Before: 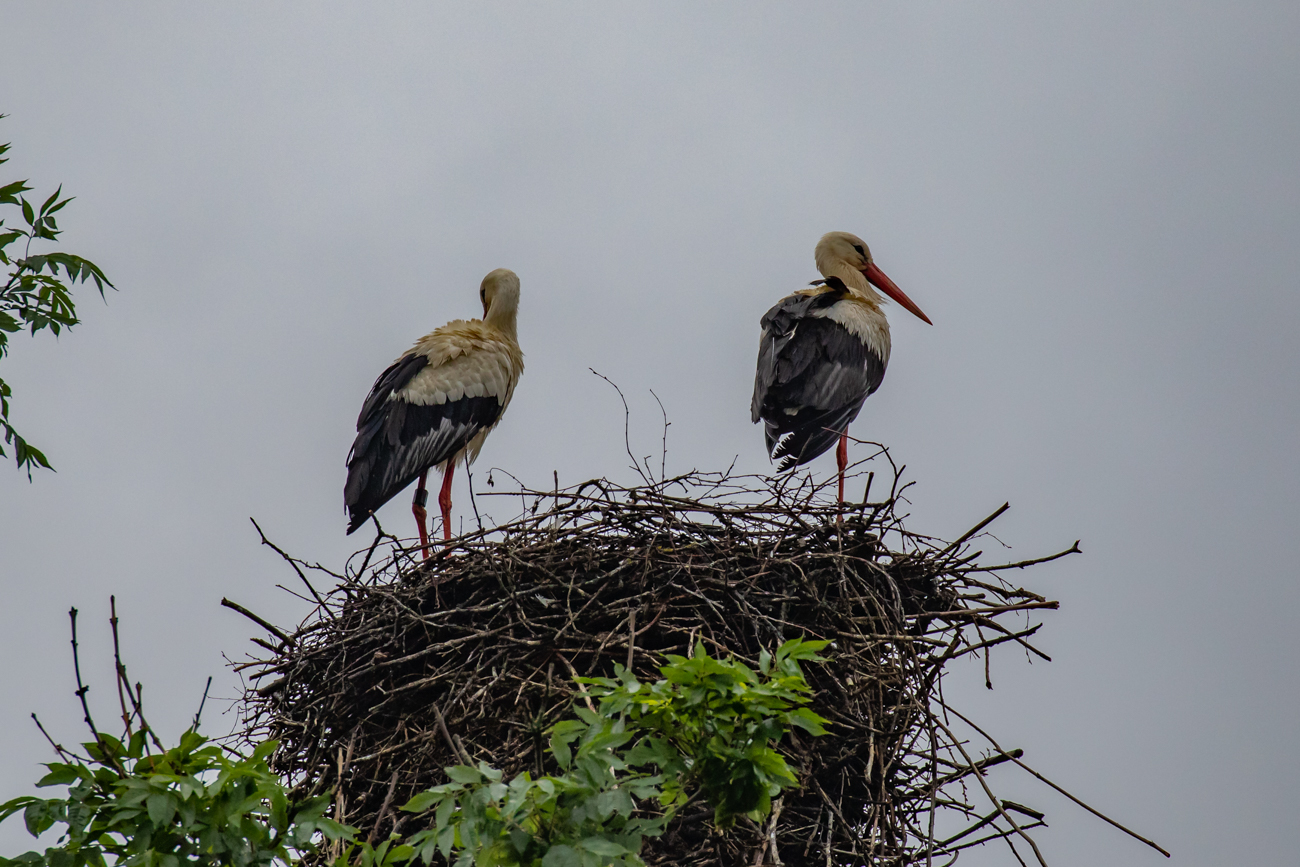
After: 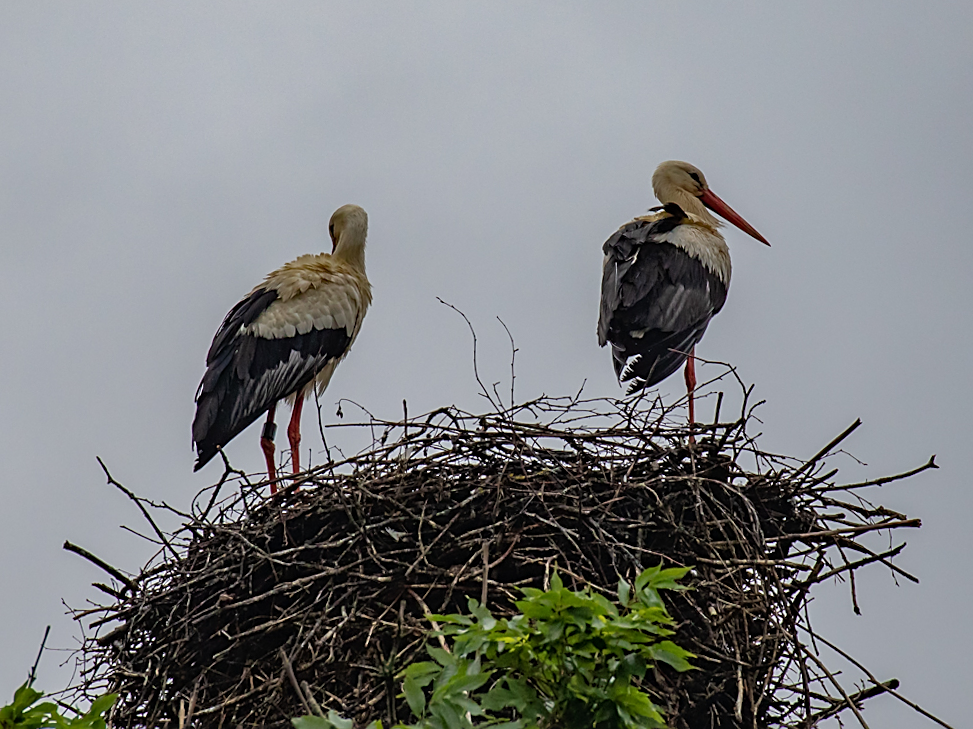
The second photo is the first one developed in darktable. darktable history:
crop: left 9.929%, top 3.475%, right 9.188%, bottom 9.529%
rotate and perspective: rotation -1.68°, lens shift (vertical) -0.146, crop left 0.049, crop right 0.912, crop top 0.032, crop bottom 0.96
sharpen: on, module defaults
